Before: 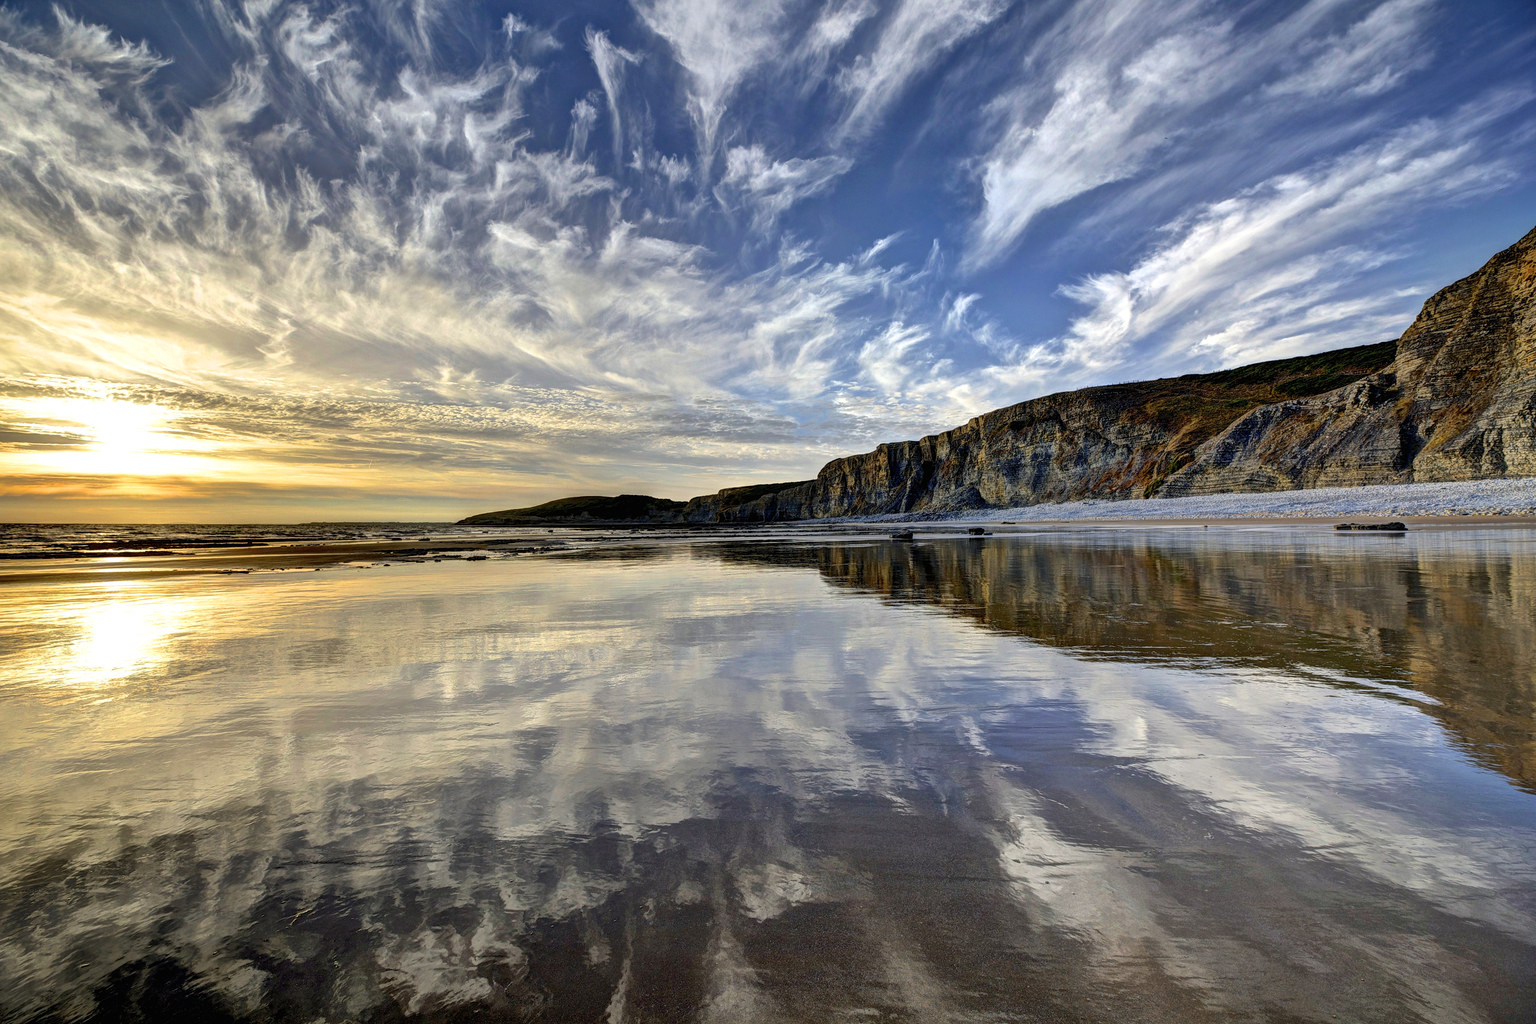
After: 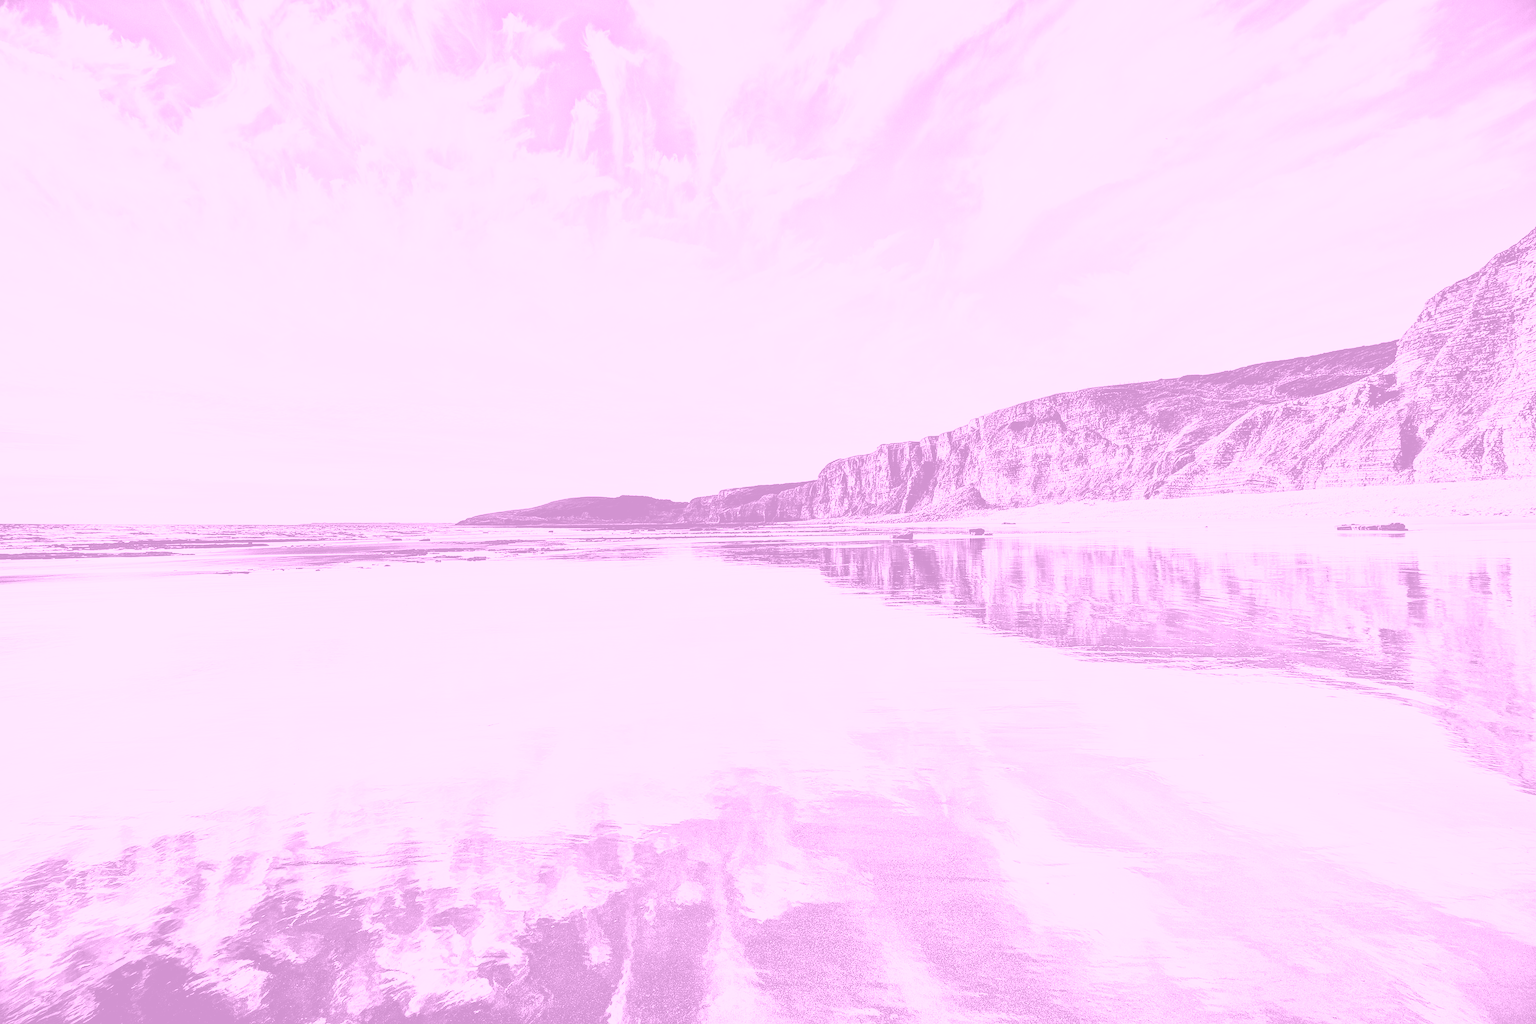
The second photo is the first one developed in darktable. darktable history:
exposure: black level correction 0, exposure 1.2 EV, compensate highlight preservation false
color balance rgb: global offset › luminance 0.71%, perceptual saturation grading › global saturation -11.5%, perceptual brilliance grading › highlights 17.77%, perceptual brilliance grading › mid-tones 31.71%, perceptual brilliance grading › shadows -31.01%, global vibrance 50%
base curve: curves: ch0 [(0, 0) (0.007, 0.004) (0.027, 0.03) (0.046, 0.07) (0.207, 0.54) (0.442, 0.872) (0.673, 0.972) (1, 1)], preserve colors none
sharpen: on, module defaults
colorize: hue 331.2°, saturation 75%, source mix 30.28%, lightness 70.52%, version 1
